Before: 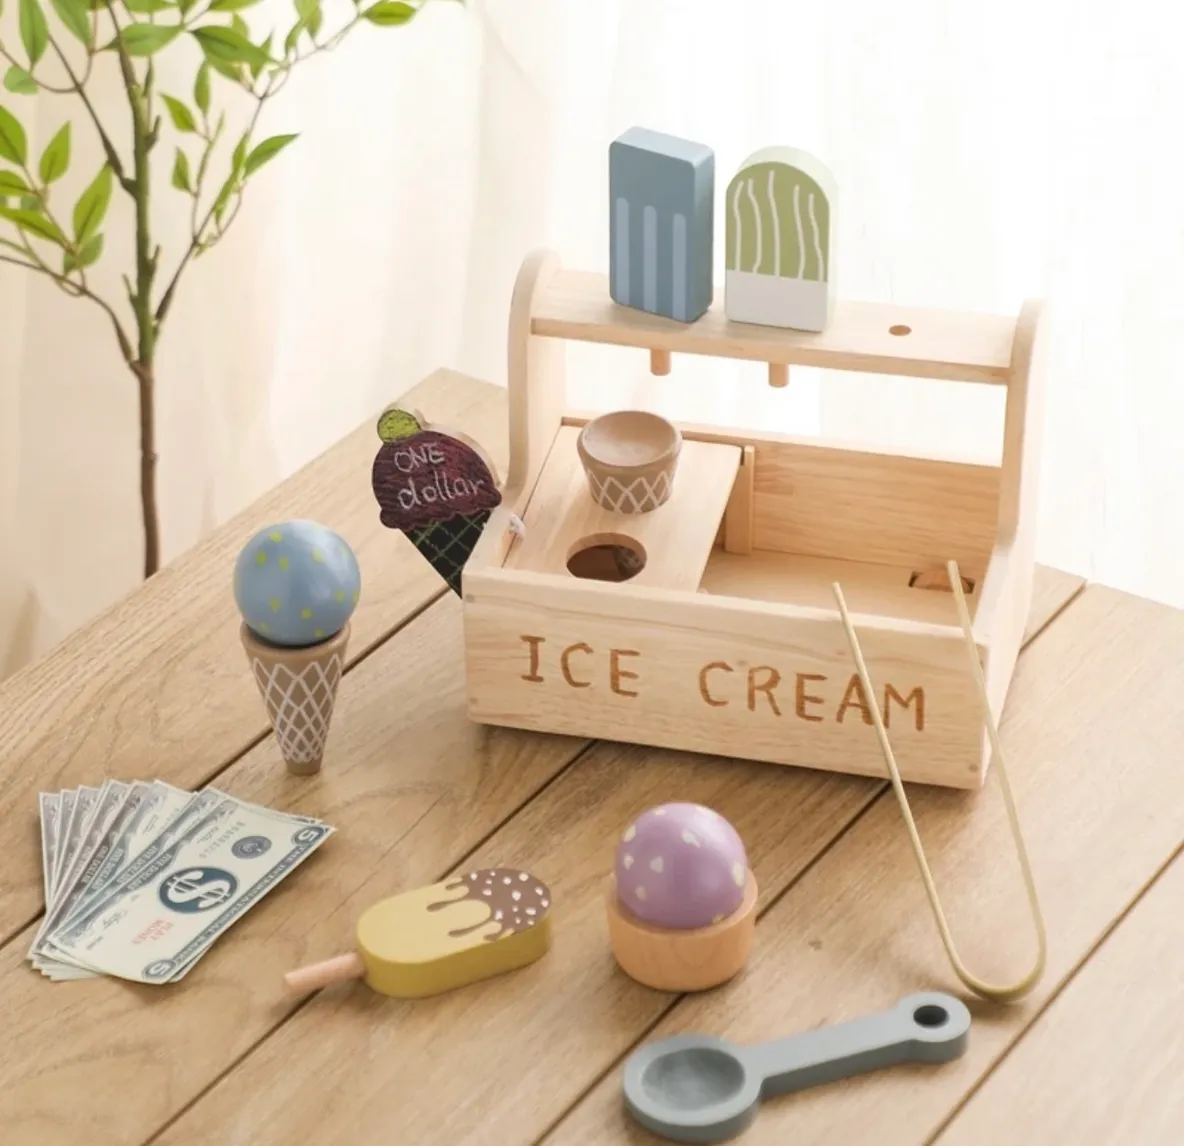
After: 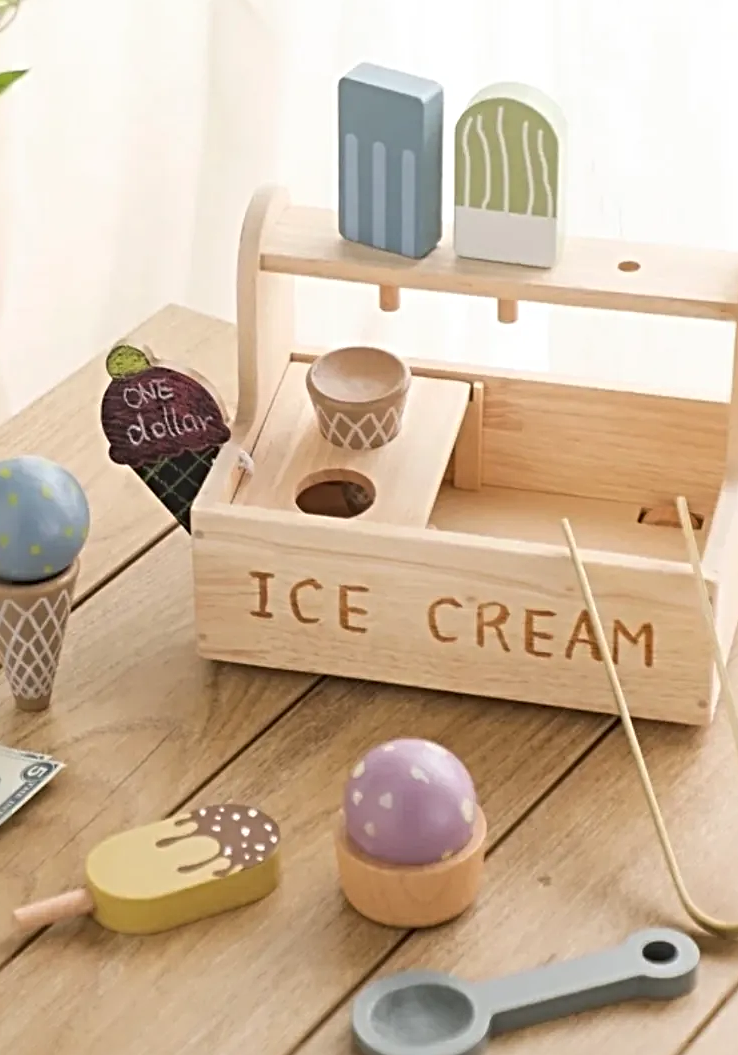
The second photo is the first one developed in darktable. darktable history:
crop and rotate: left 22.918%, top 5.629%, right 14.711%, bottom 2.247%
sharpen: radius 4.883
